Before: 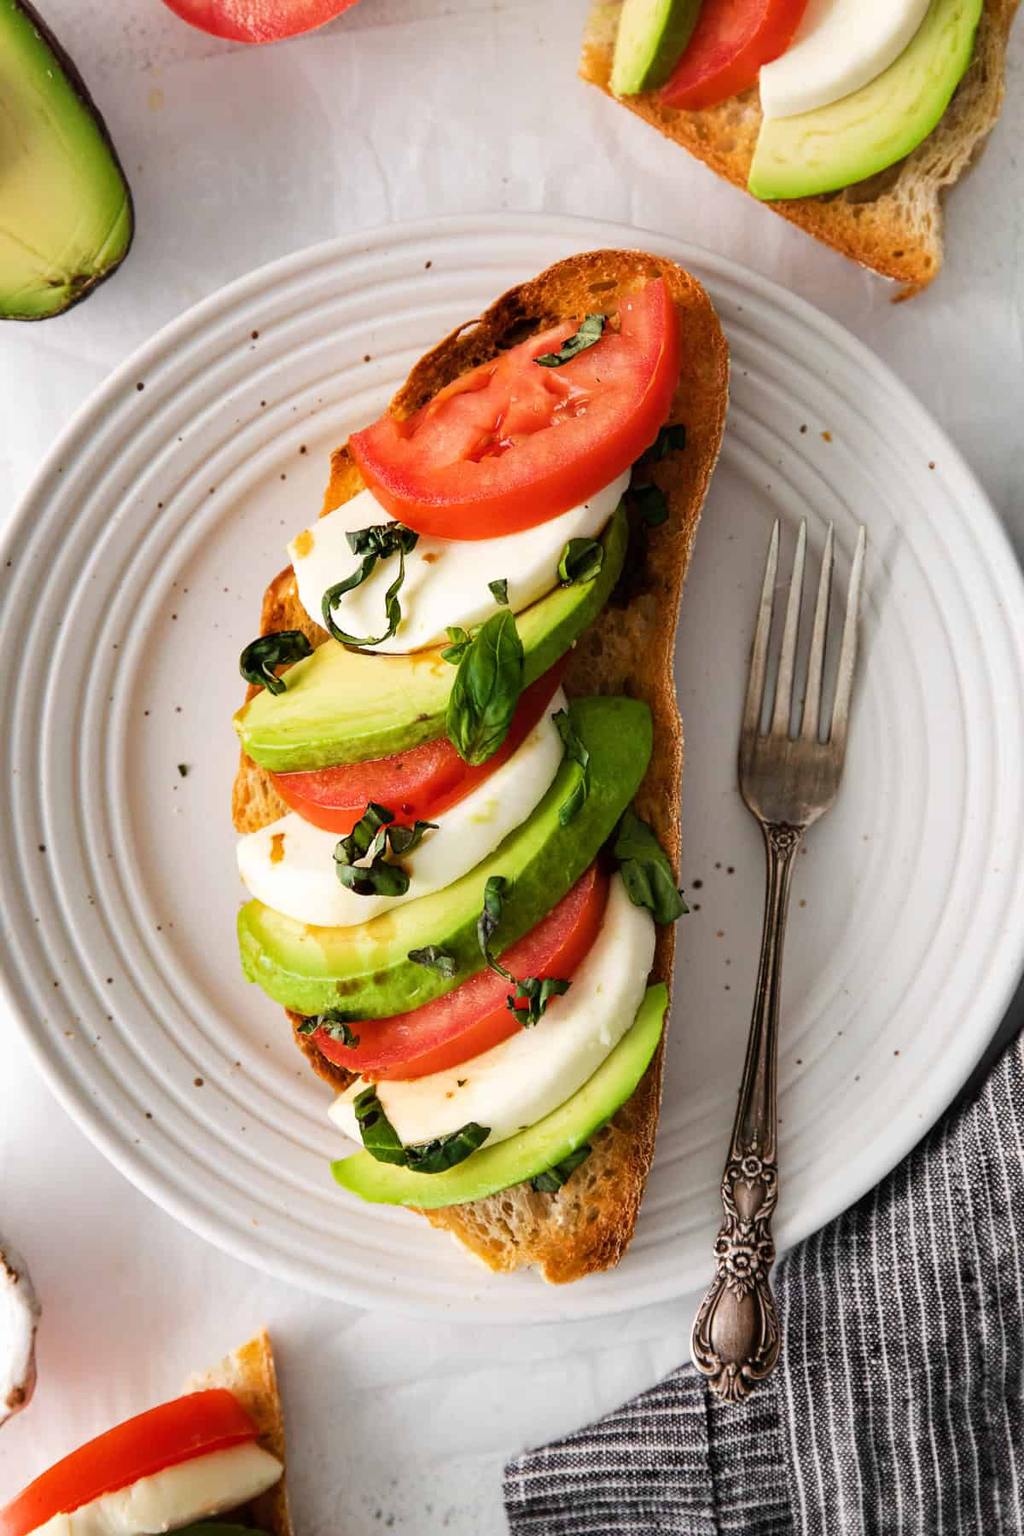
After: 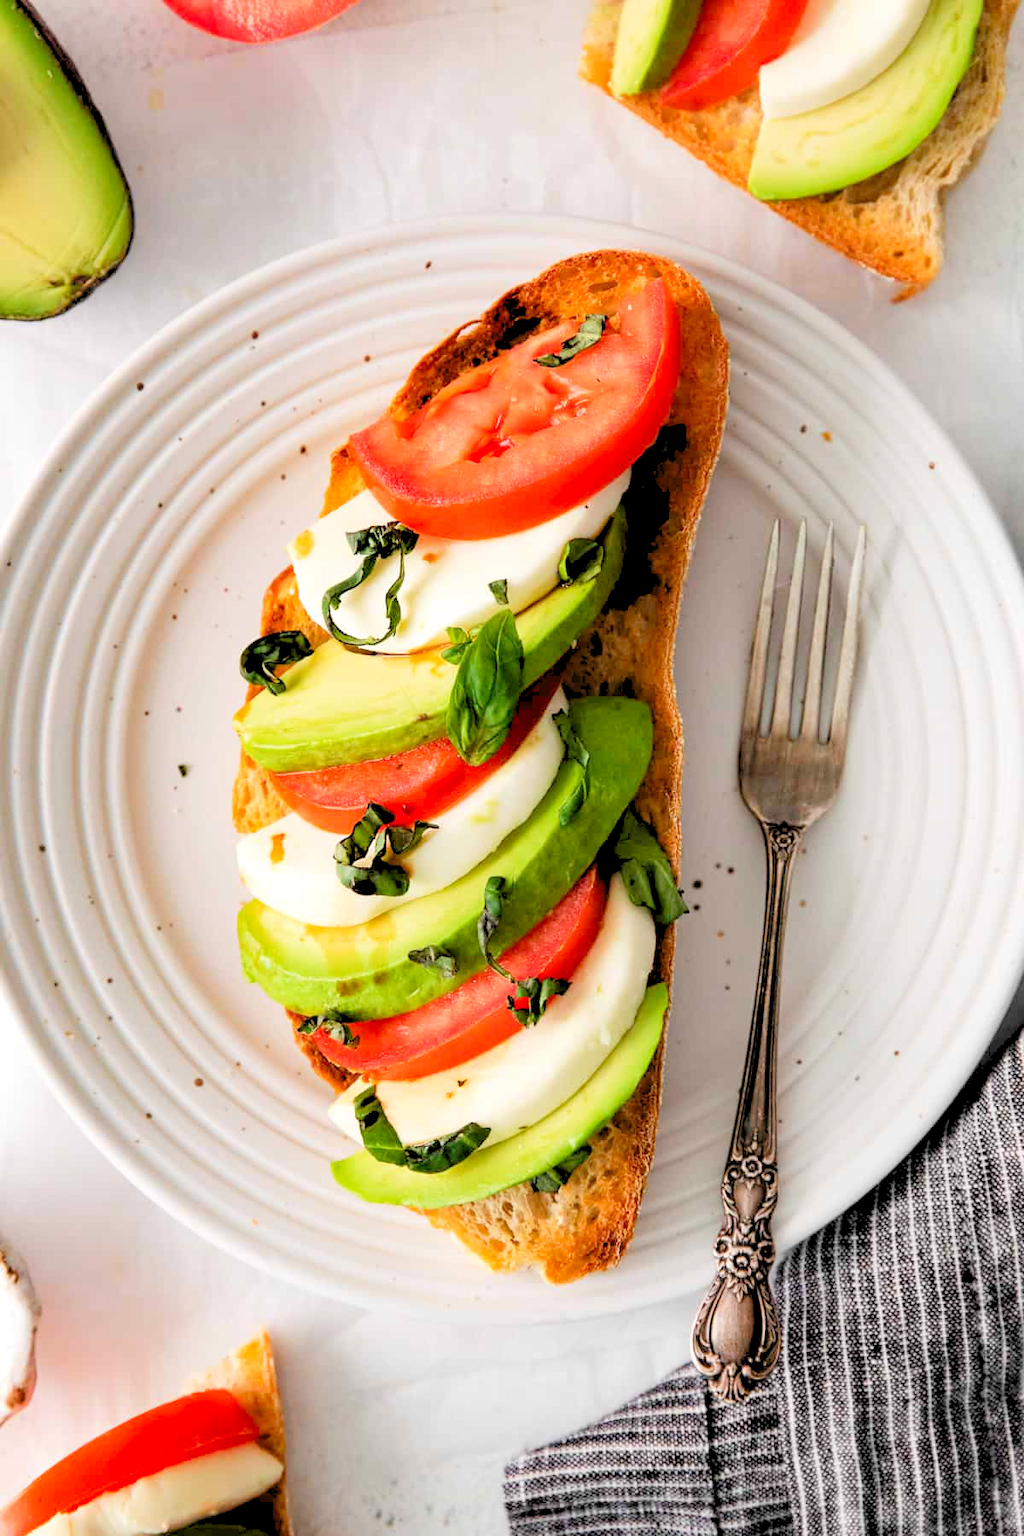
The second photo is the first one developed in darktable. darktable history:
levels: levels [0.093, 0.434, 0.988]
exposure: black level correction 0.001, compensate highlight preservation false
